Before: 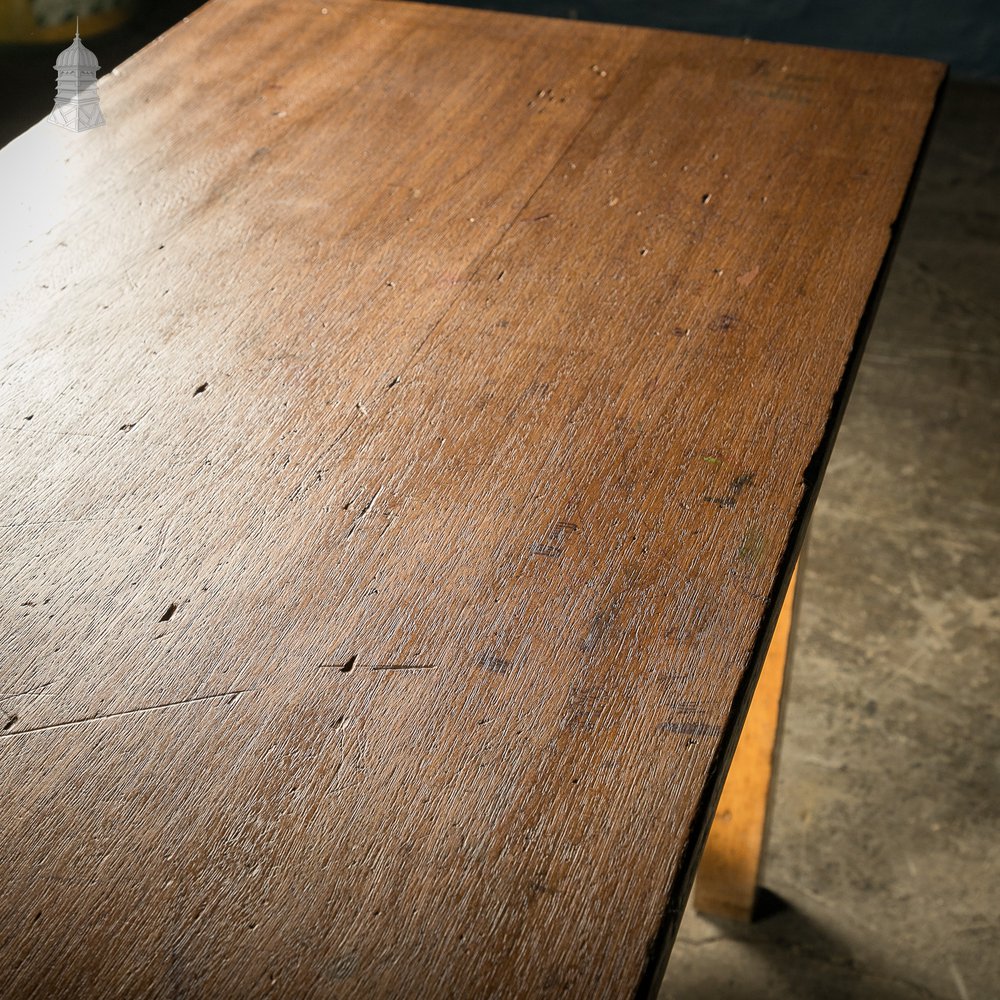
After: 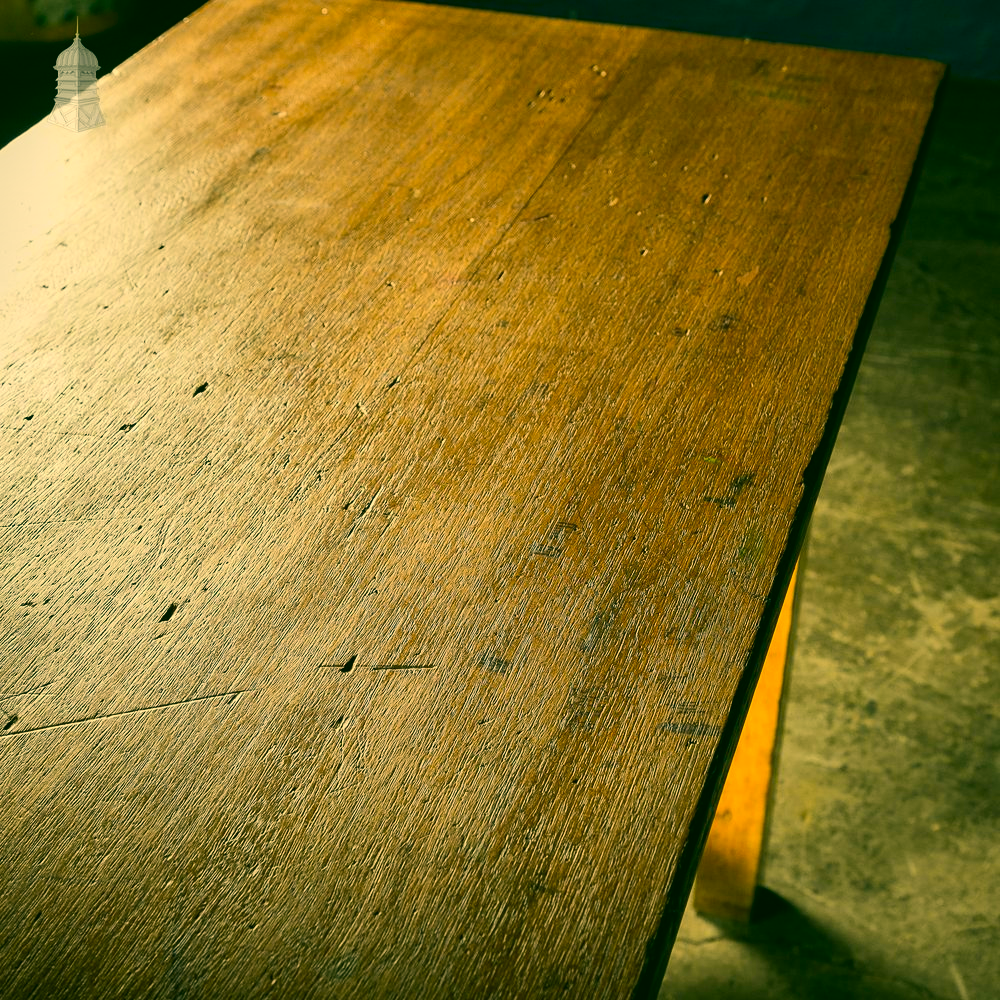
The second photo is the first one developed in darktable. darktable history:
contrast brightness saturation: contrast 0.179, saturation 0.303
shadows and highlights: radius 119.65, shadows 42.32, highlights -62.26, soften with gaussian
color correction: highlights a* 5.65, highlights b* 33.73, shadows a* -25.4, shadows b* 3.71
